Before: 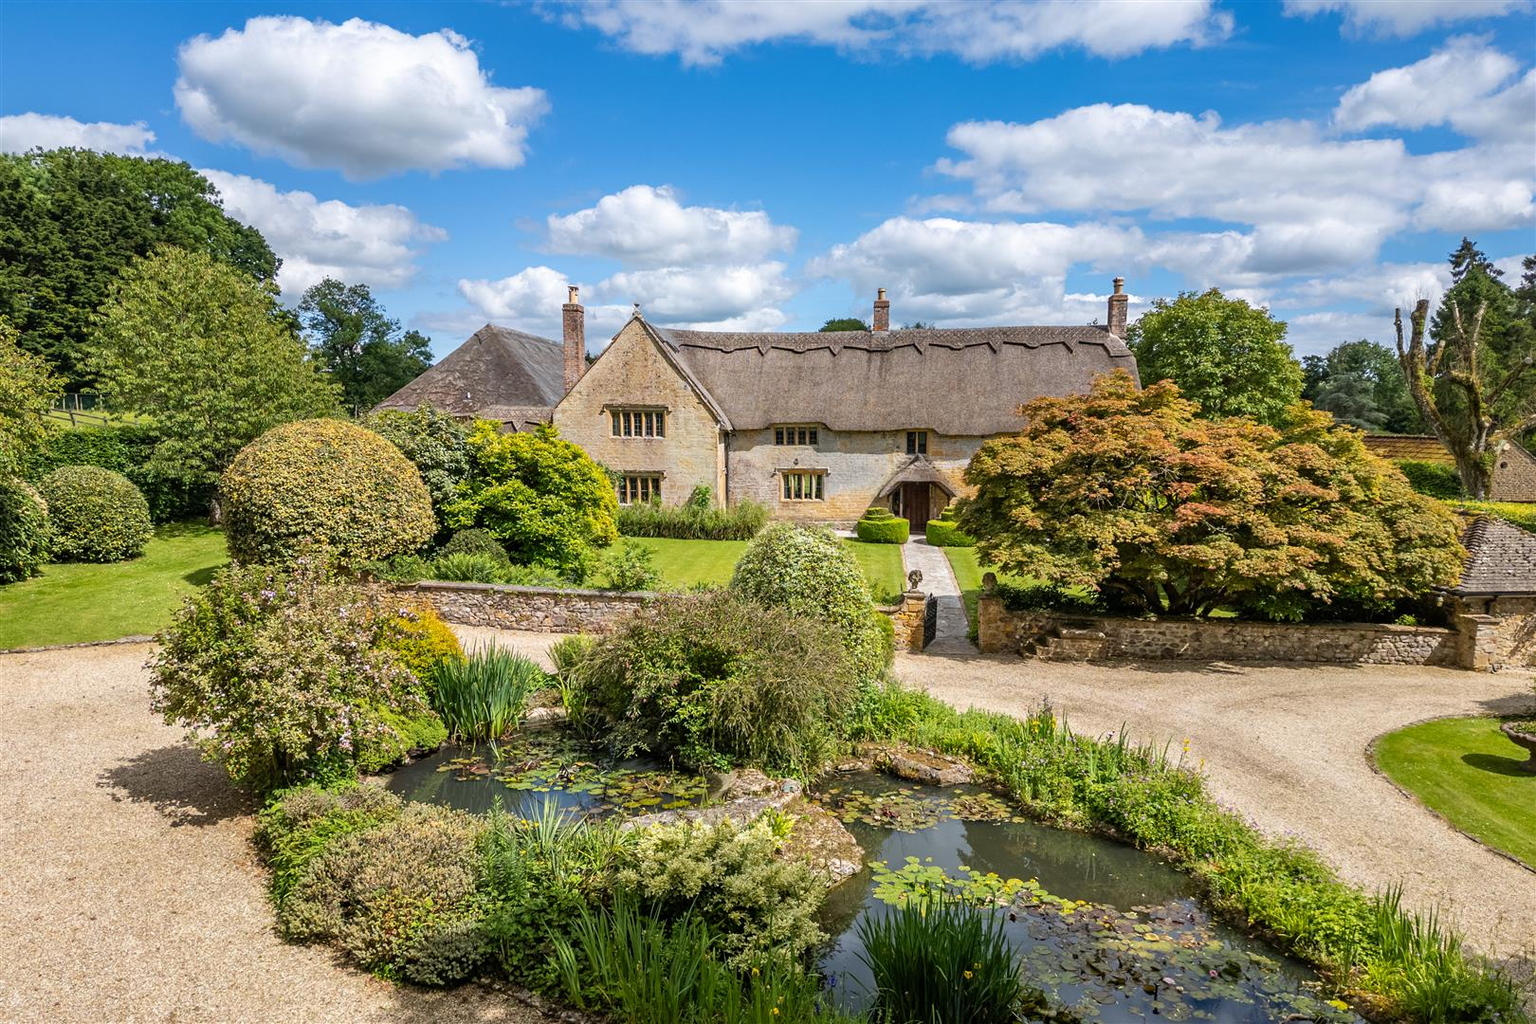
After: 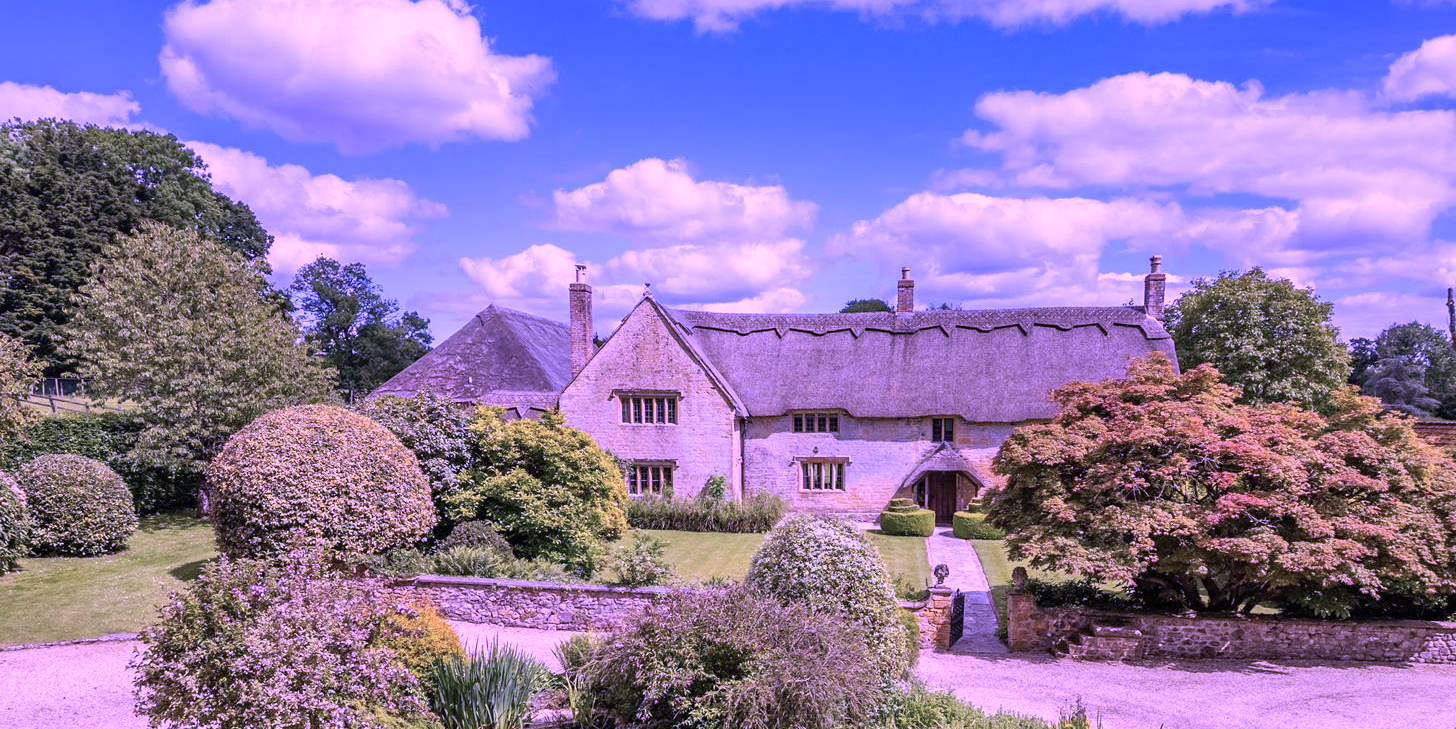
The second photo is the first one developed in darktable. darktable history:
color calibration: illuminant custom, x 0.379, y 0.481, temperature 4443.07 K
crop: left 1.509%, top 3.452%, right 7.696%, bottom 28.452%
